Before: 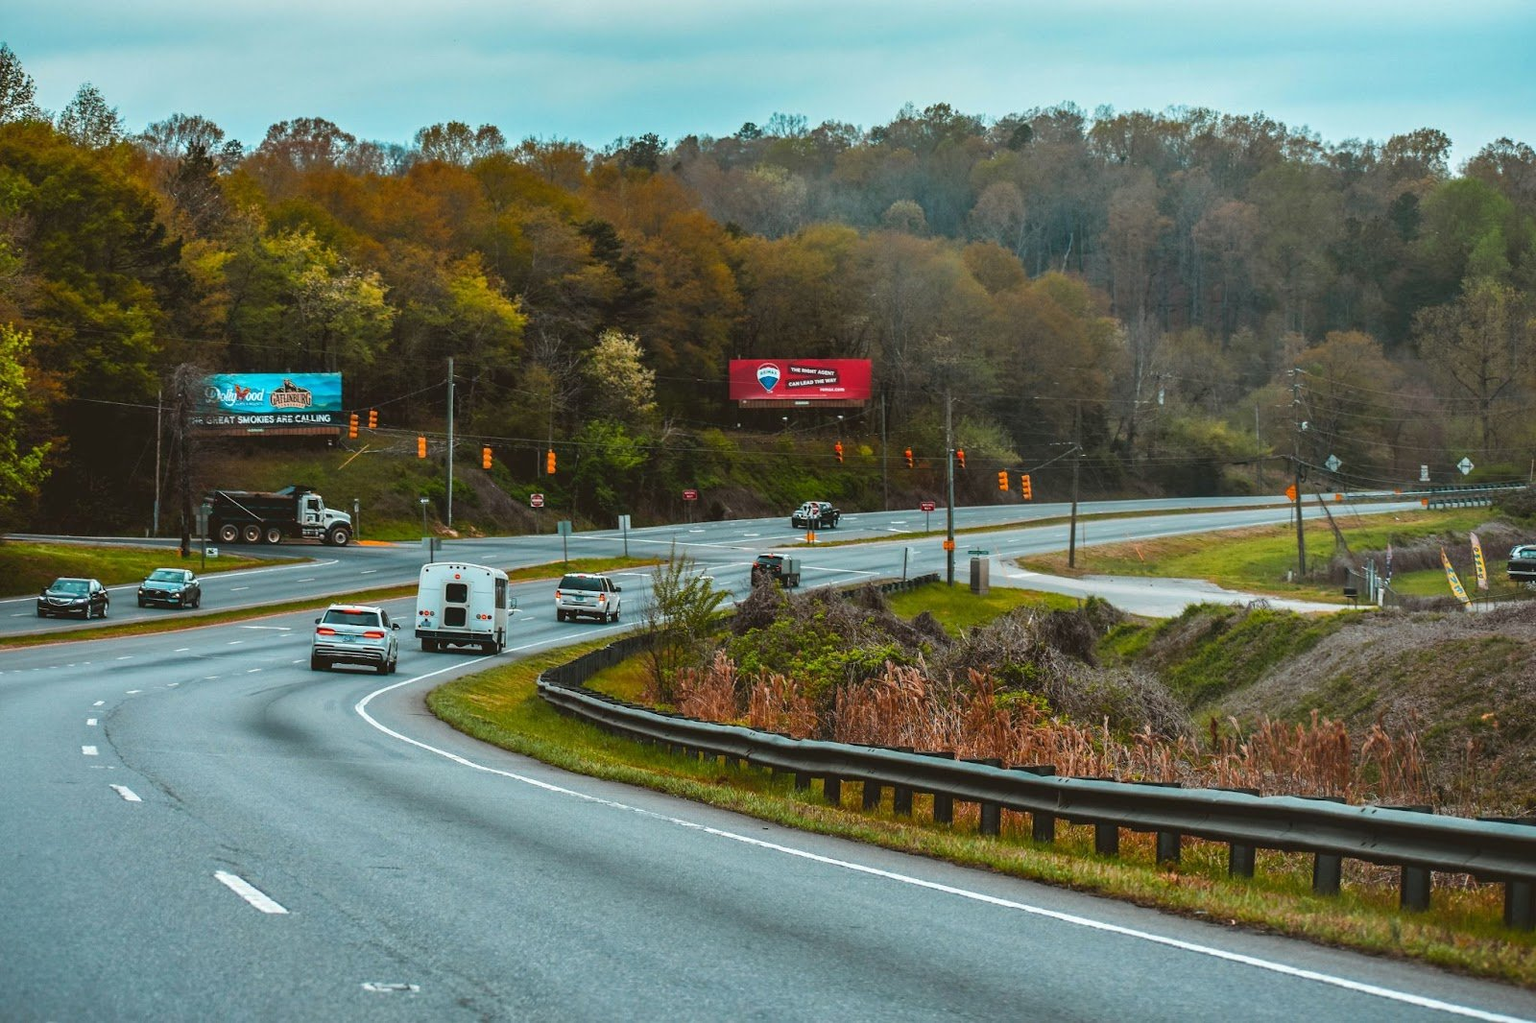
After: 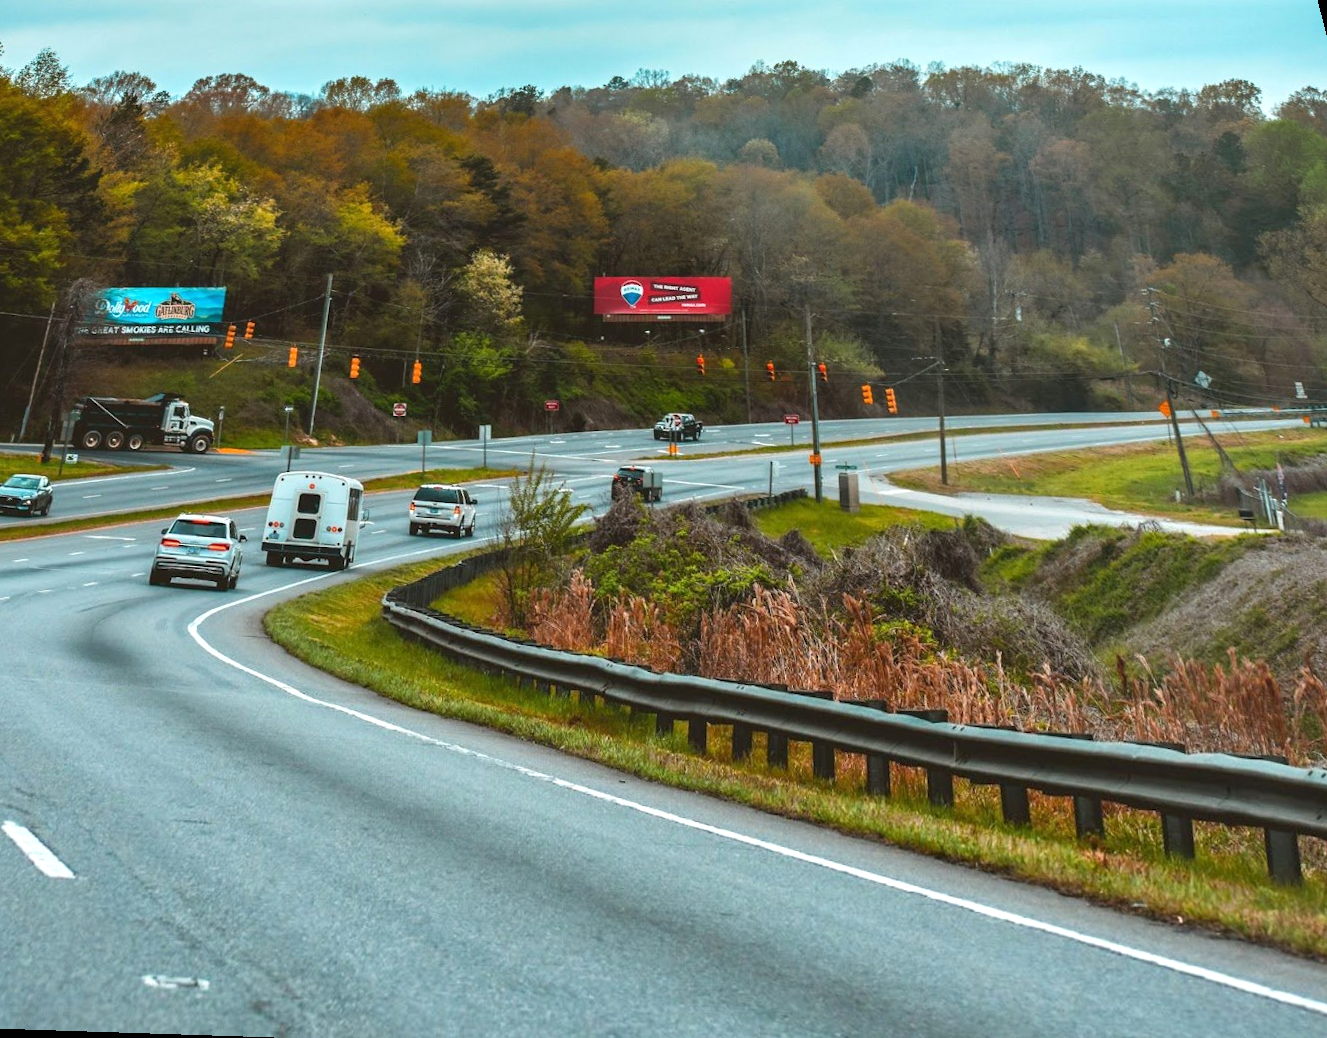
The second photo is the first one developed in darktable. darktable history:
rotate and perspective: rotation 0.72°, lens shift (vertical) -0.352, lens shift (horizontal) -0.051, crop left 0.152, crop right 0.859, crop top 0.019, crop bottom 0.964
exposure: black level correction 0, exposure 0.3 EV, compensate highlight preservation false
tone equalizer: -7 EV 0.13 EV, smoothing diameter 25%, edges refinement/feathering 10, preserve details guided filter
